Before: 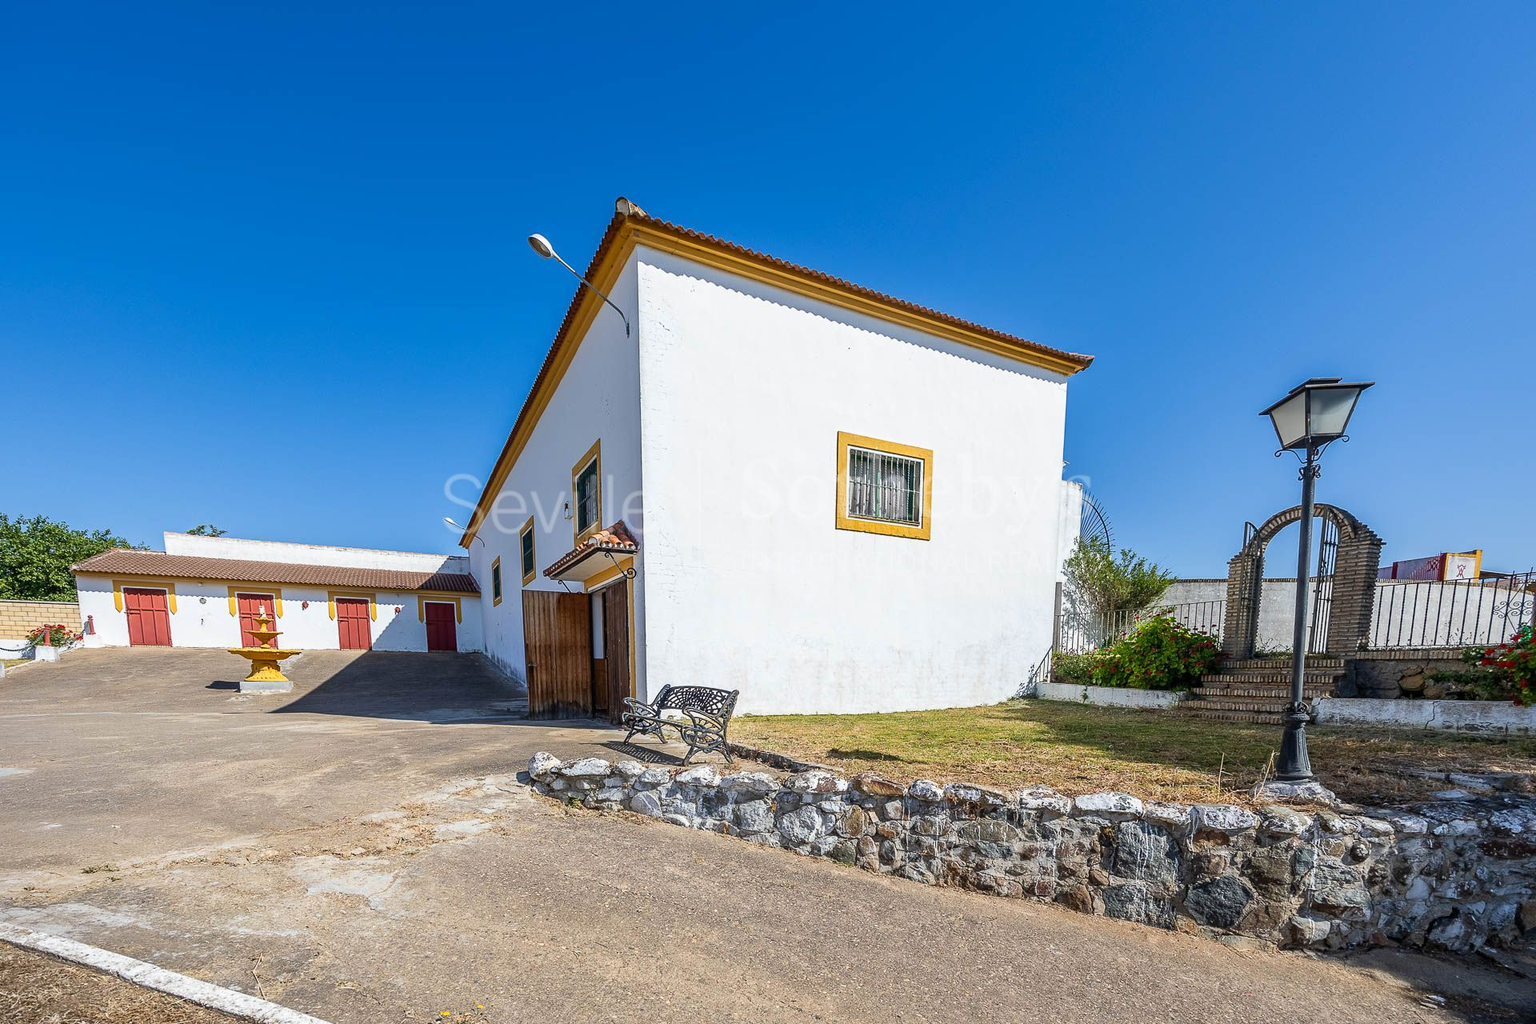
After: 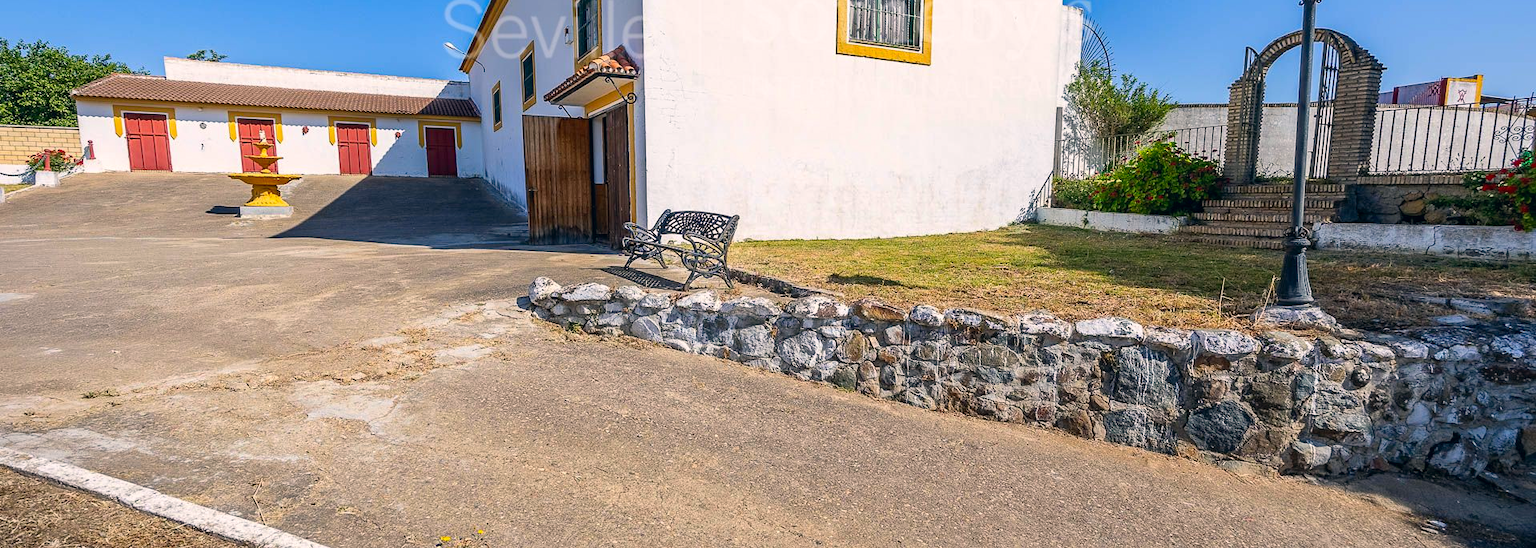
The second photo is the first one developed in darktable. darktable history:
crop and rotate: top 46.44%, right 0.032%
contrast brightness saturation: saturation 0.185
color correction: highlights a* 5.47, highlights b* 5.31, shadows a* -4.07, shadows b* -5.18
